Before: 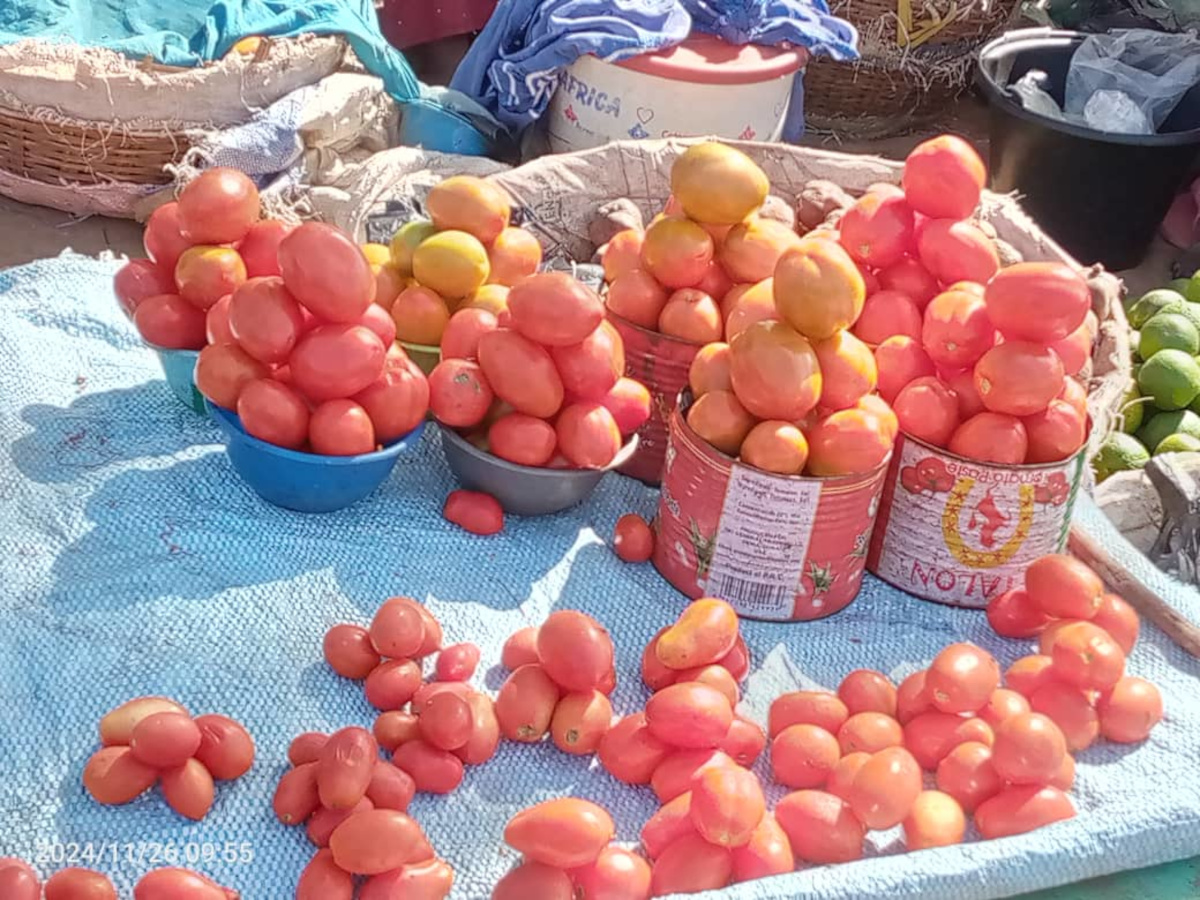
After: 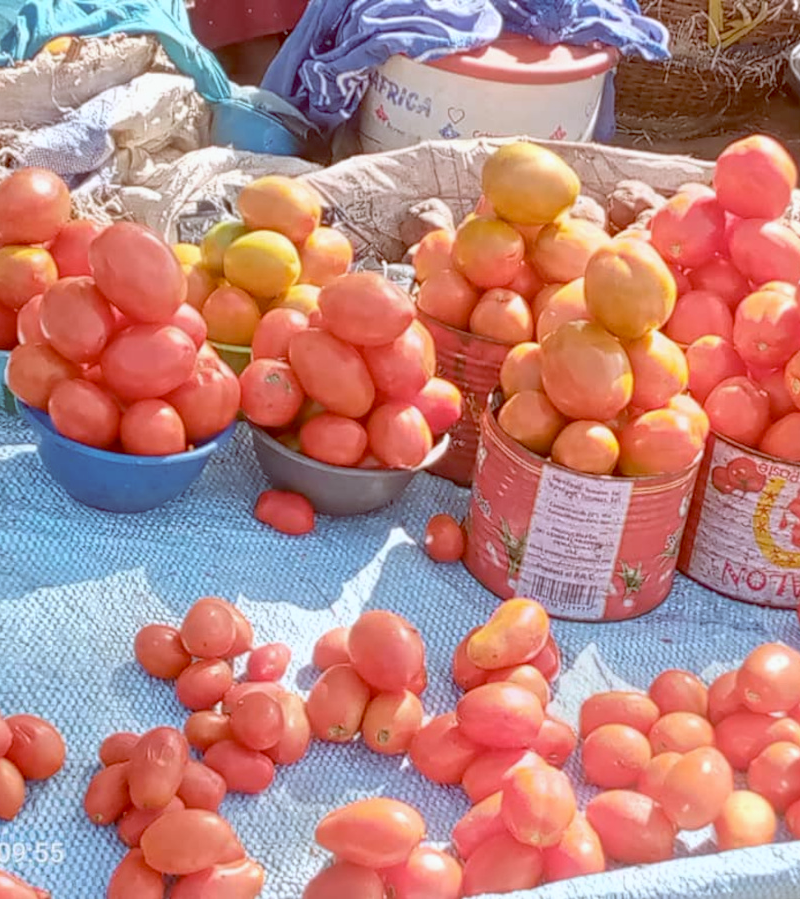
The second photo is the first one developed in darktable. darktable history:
crop and rotate: left 15.754%, right 17.579%
color balance: lift [1, 1.011, 0.999, 0.989], gamma [1.109, 1.045, 1.039, 0.955], gain [0.917, 0.936, 0.952, 1.064], contrast 2.32%, contrast fulcrum 19%, output saturation 101%
